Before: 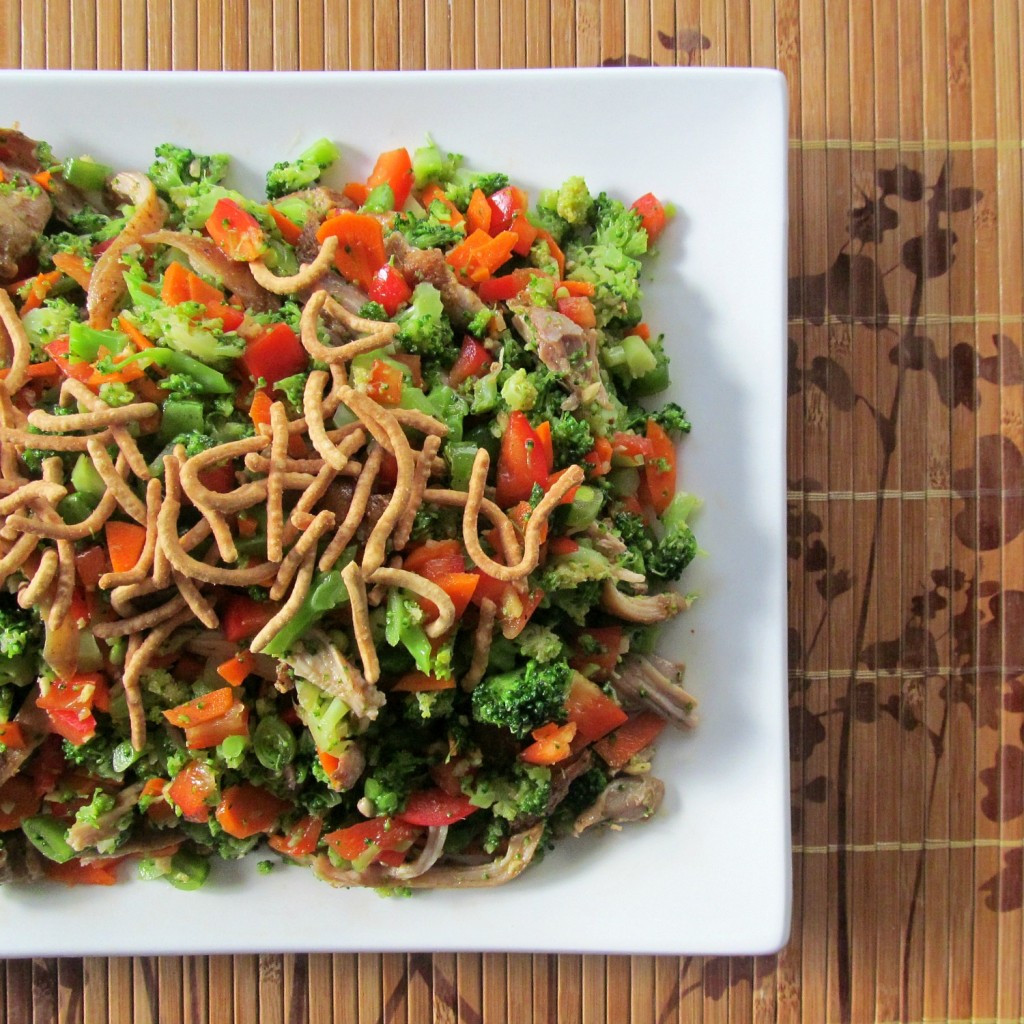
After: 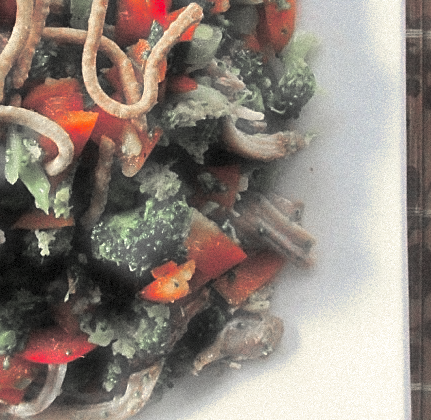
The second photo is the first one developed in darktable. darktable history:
sharpen: on, module defaults
vibrance: on, module defaults
grain: mid-tones bias 0%
color zones: curves: ch1 [(0, 0.708) (0.088, 0.648) (0.245, 0.187) (0.429, 0.326) (0.571, 0.498) (0.714, 0.5) (0.857, 0.5) (1, 0.708)]
split-toning: shadows › hue 43.2°, shadows › saturation 0, highlights › hue 50.4°, highlights › saturation 1
haze removal: strength -0.9, distance 0.225, compatibility mode true, adaptive false
color correction: highlights a* 0.816, highlights b* 2.78, saturation 1.1
crop: left 37.221%, top 45.169%, right 20.63%, bottom 13.777%
